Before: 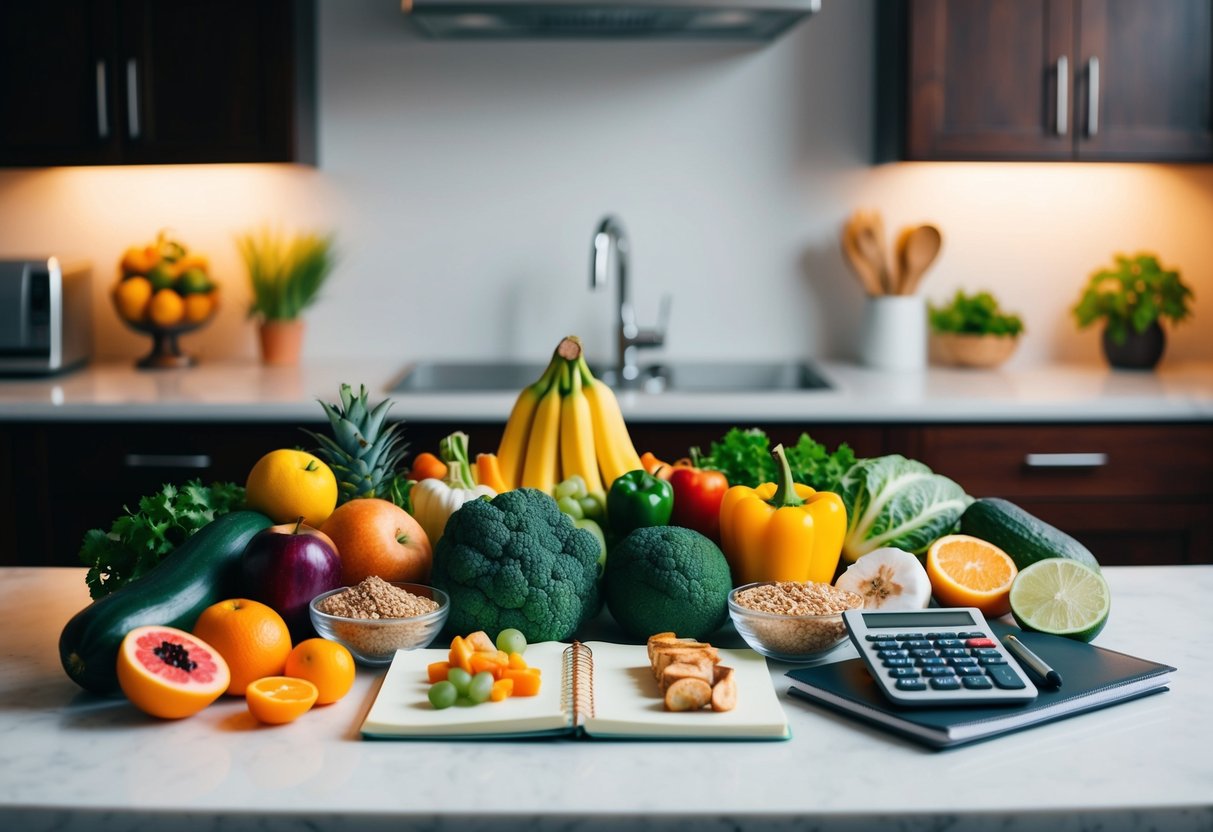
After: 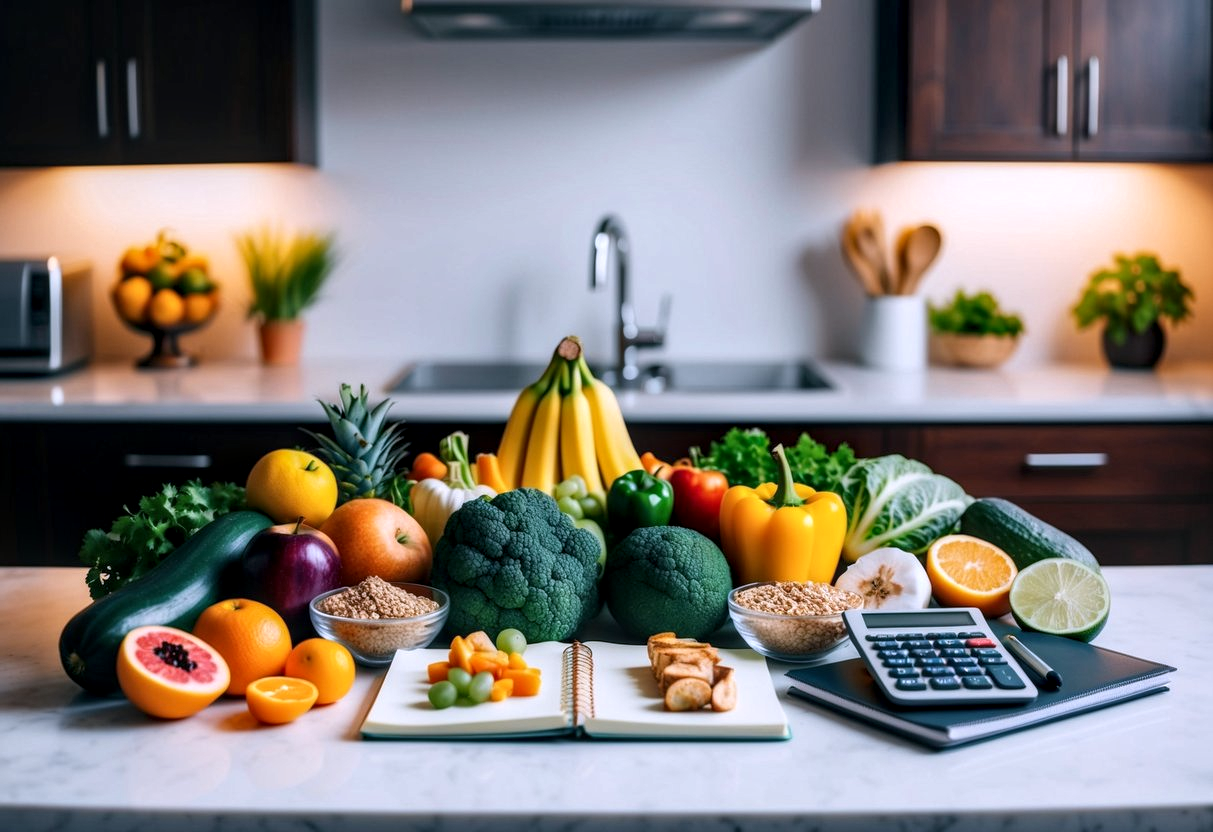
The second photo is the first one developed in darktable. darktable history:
white balance: red 1.004, blue 1.096
local contrast: detail 142%
